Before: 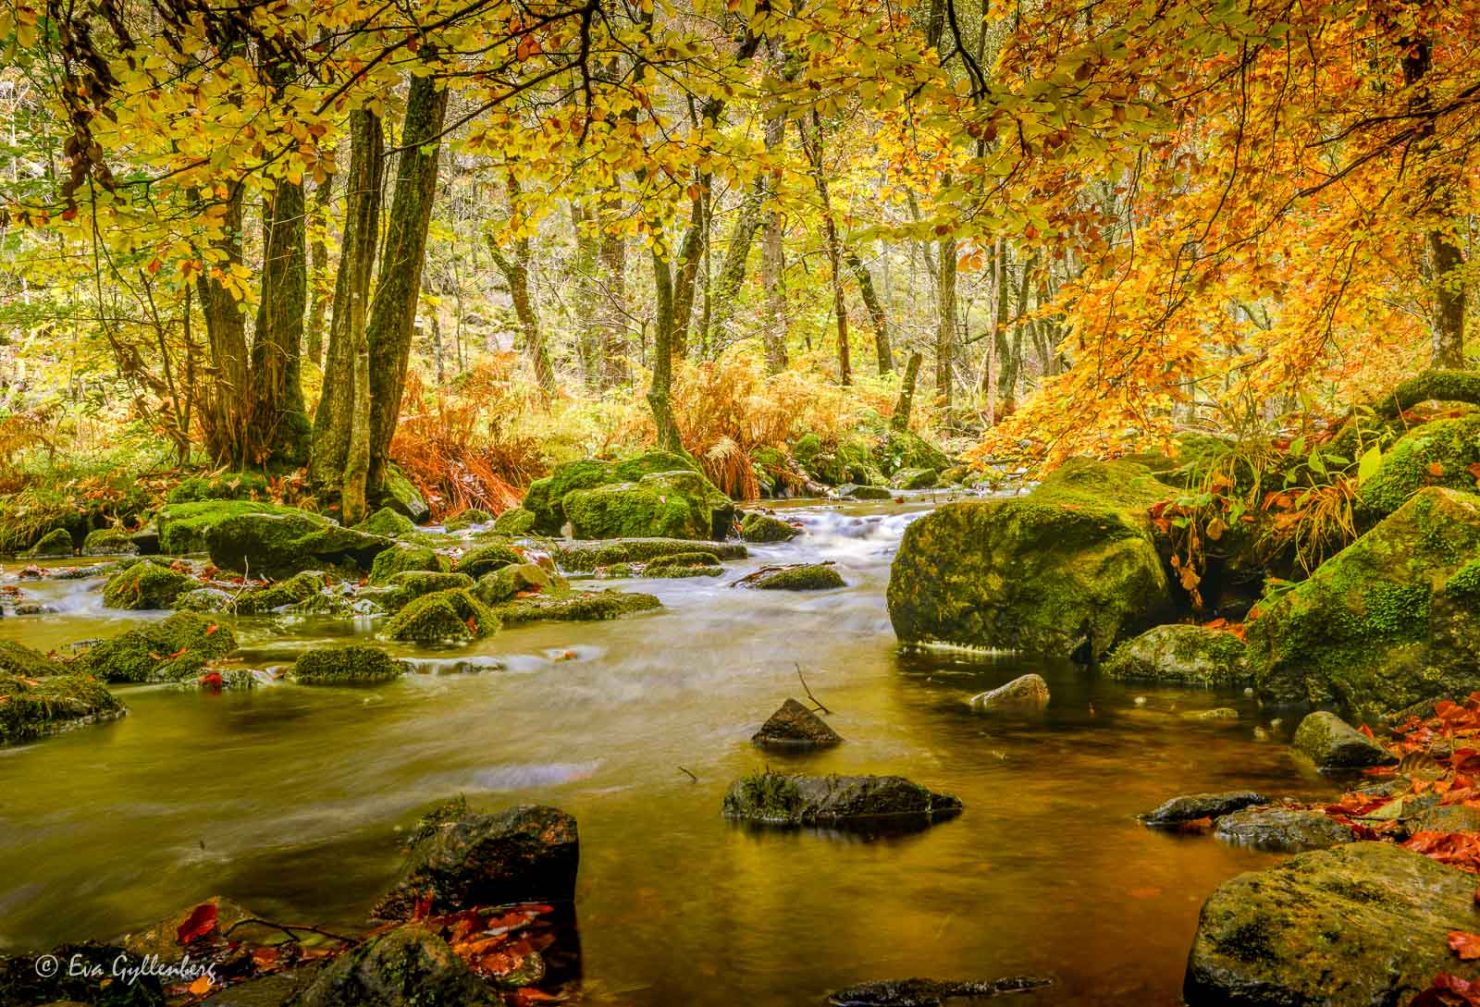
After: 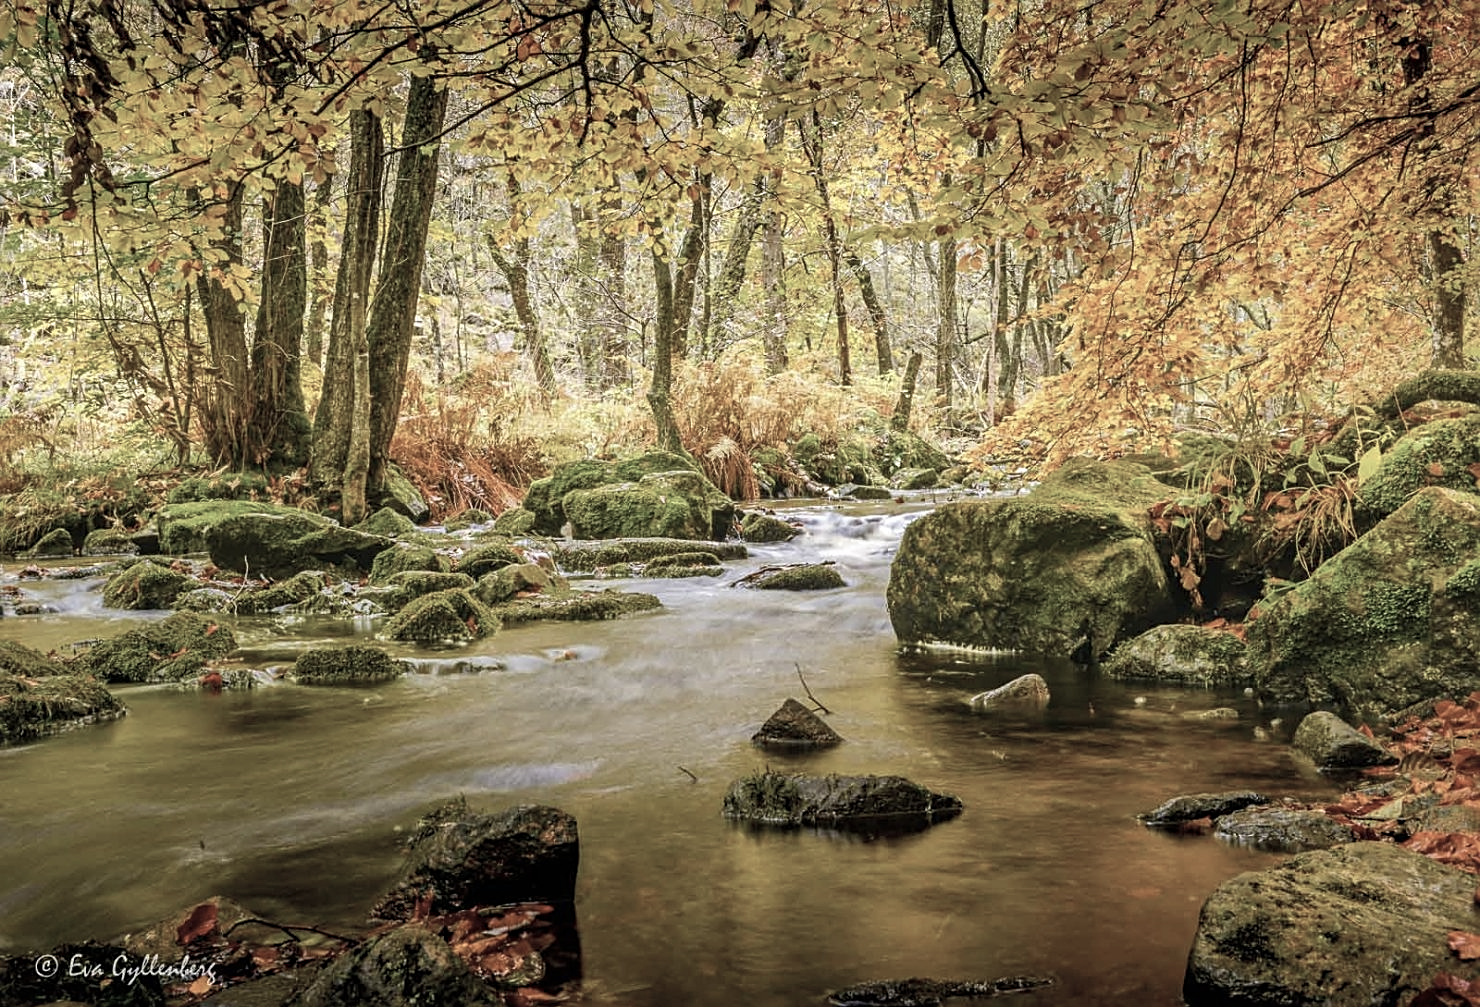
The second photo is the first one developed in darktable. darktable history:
sharpen: on, module defaults
levels: mode automatic, black 0.095%
color correction: highlights b* 0.059, saturation 0.476
